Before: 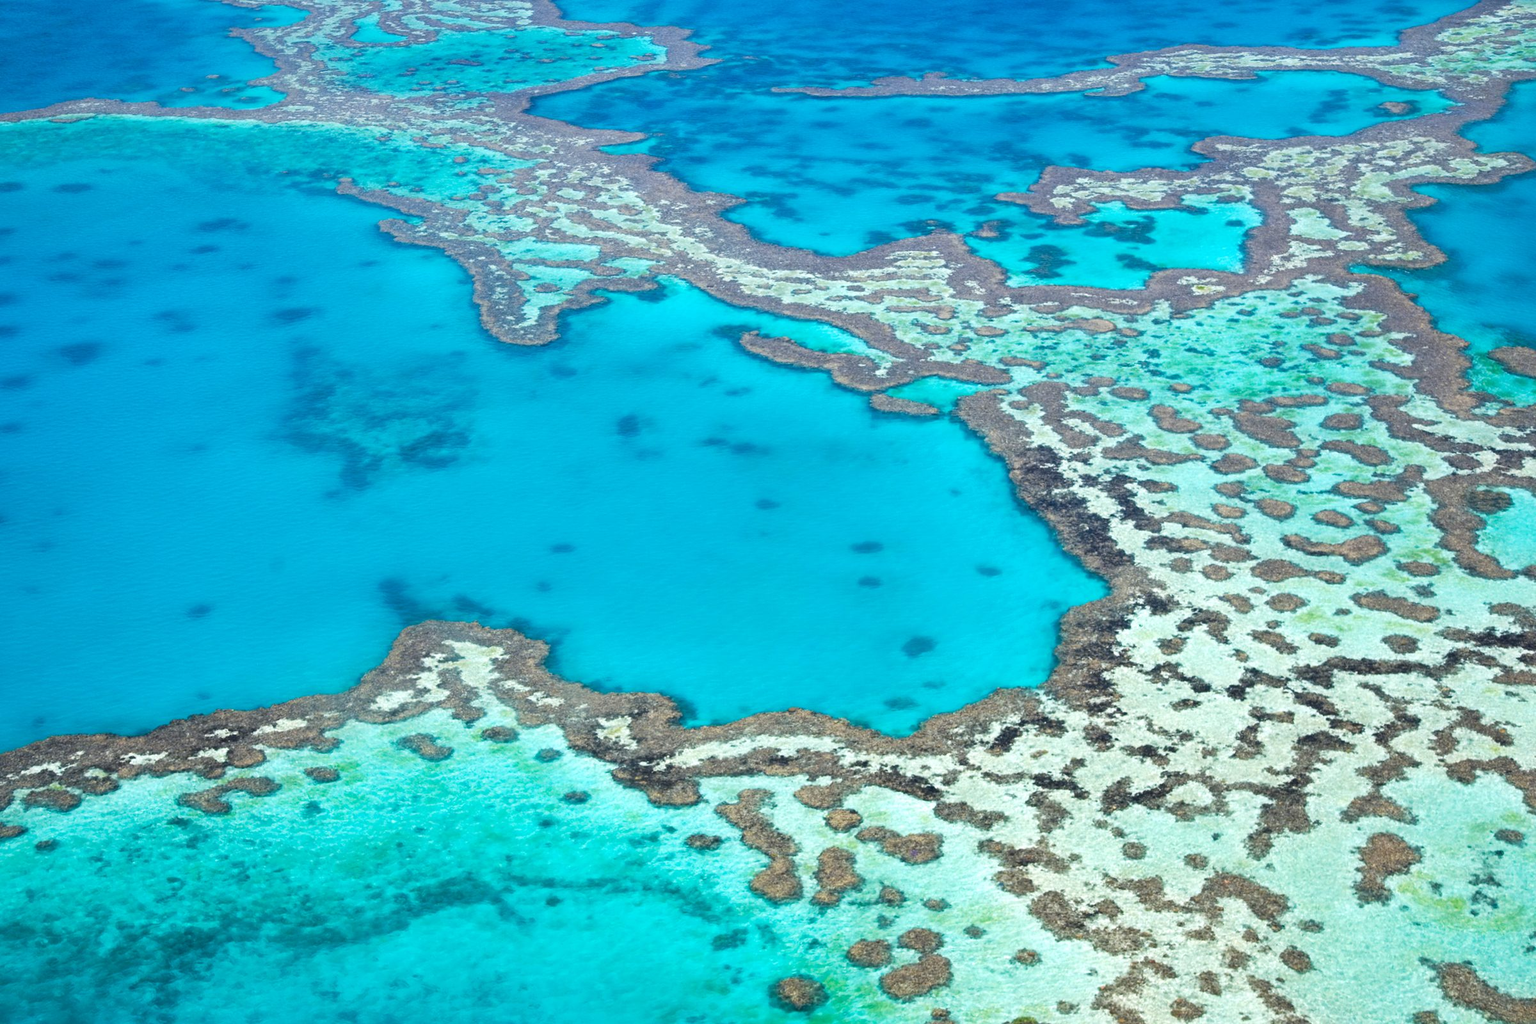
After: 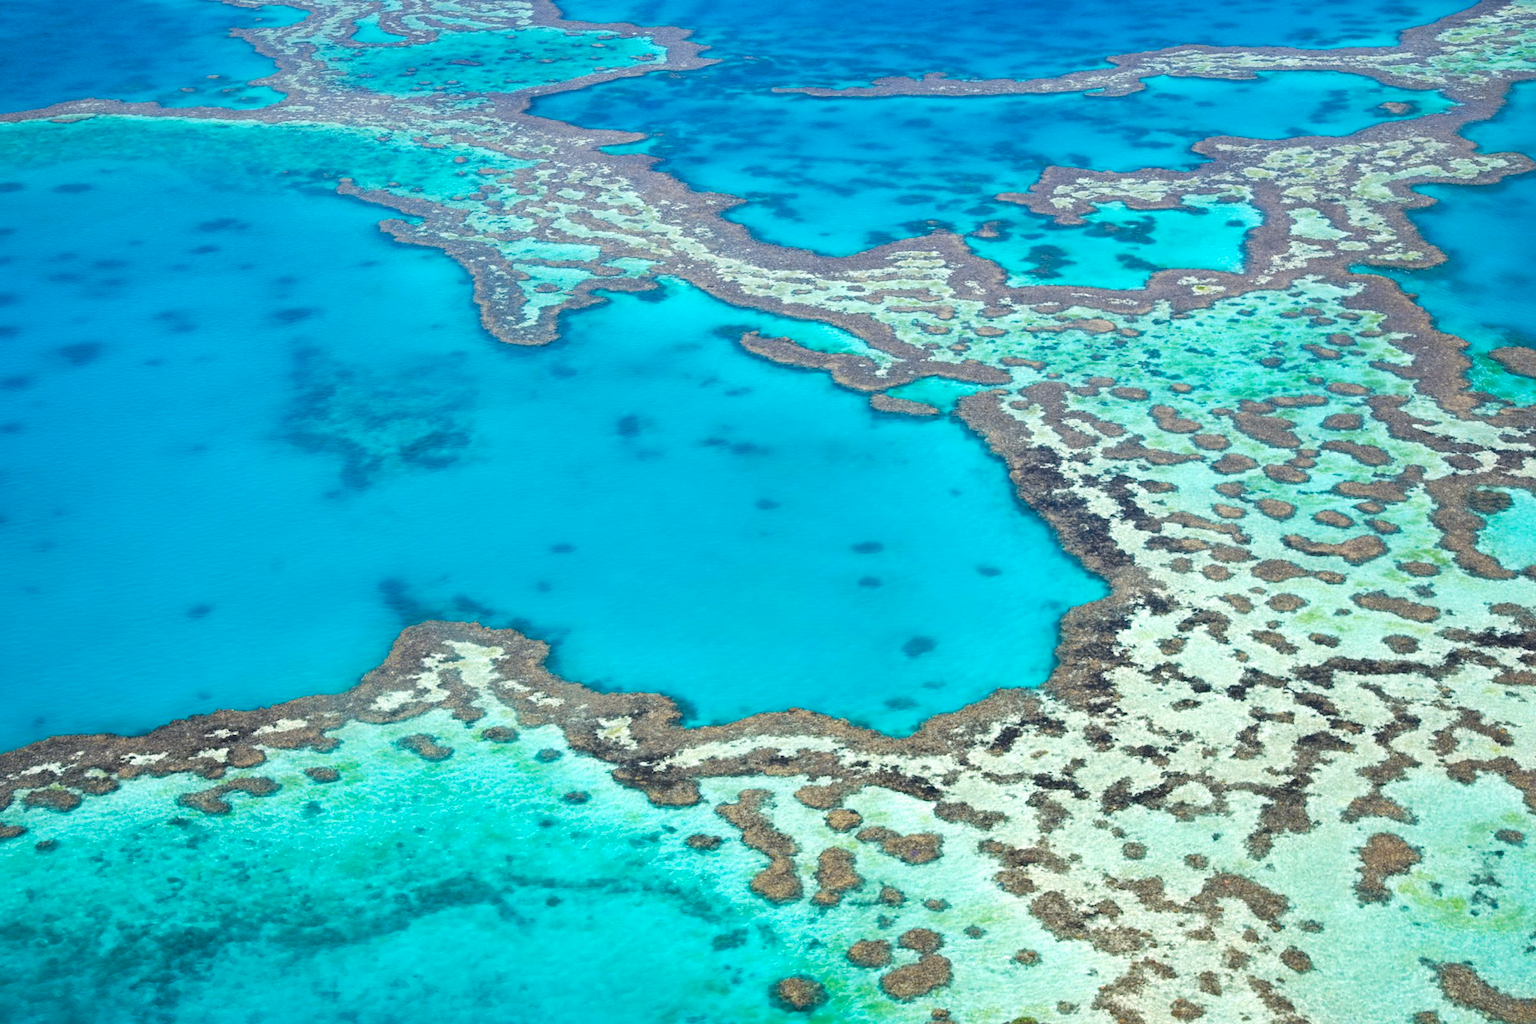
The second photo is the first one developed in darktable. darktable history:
color correction: highlights a* 0.97, highlights b* 2.79, saturation 1.07
